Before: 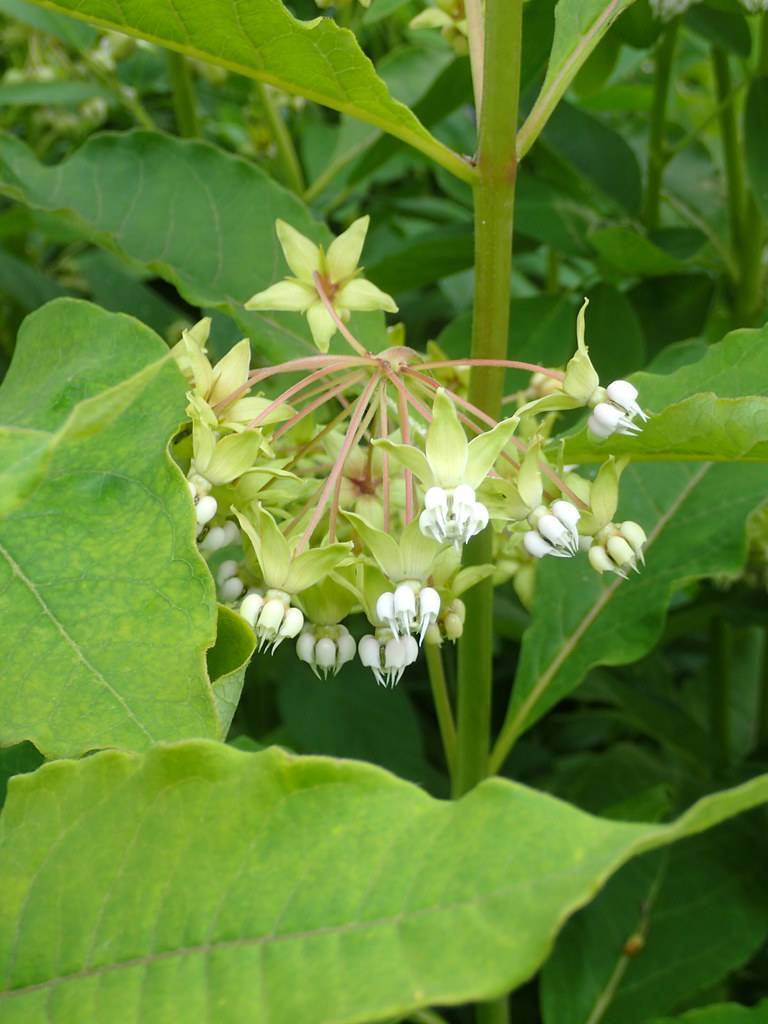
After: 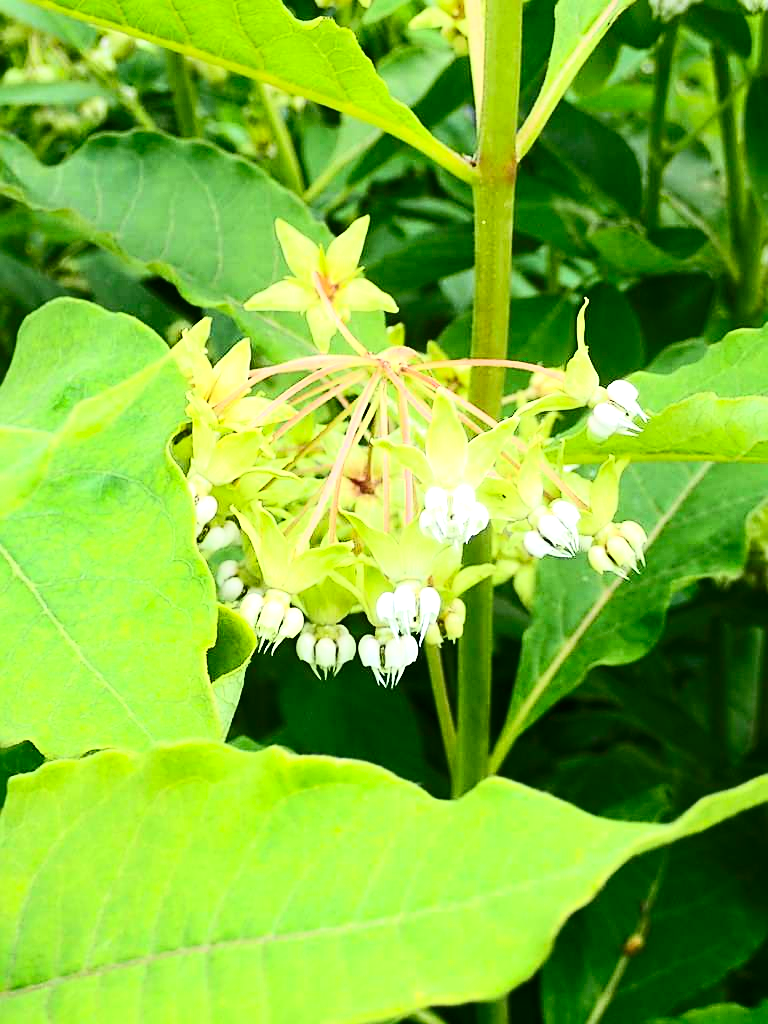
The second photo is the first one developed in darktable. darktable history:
sharpen: on, module defaults
exposure: black level correction 0, exposure 0.7 EV, compensate exposure bias true, compensate highlight preservation false
contrast brightness saturation: contrast 0.4, brightness 0.05, saturation 0.25
tone equalizer: on, module defaults
